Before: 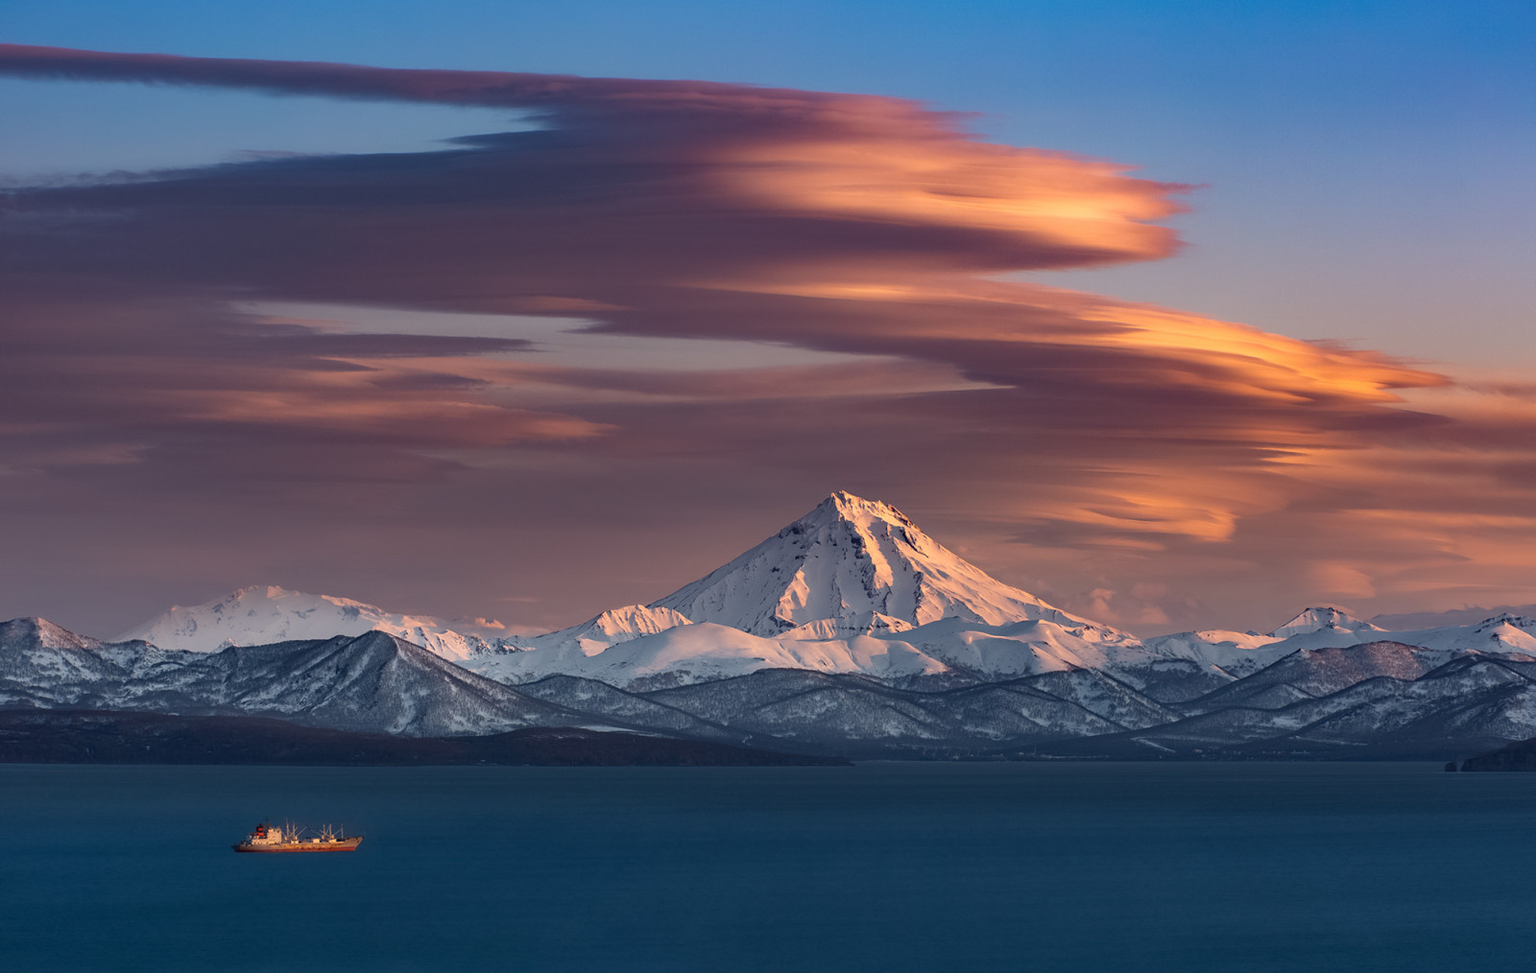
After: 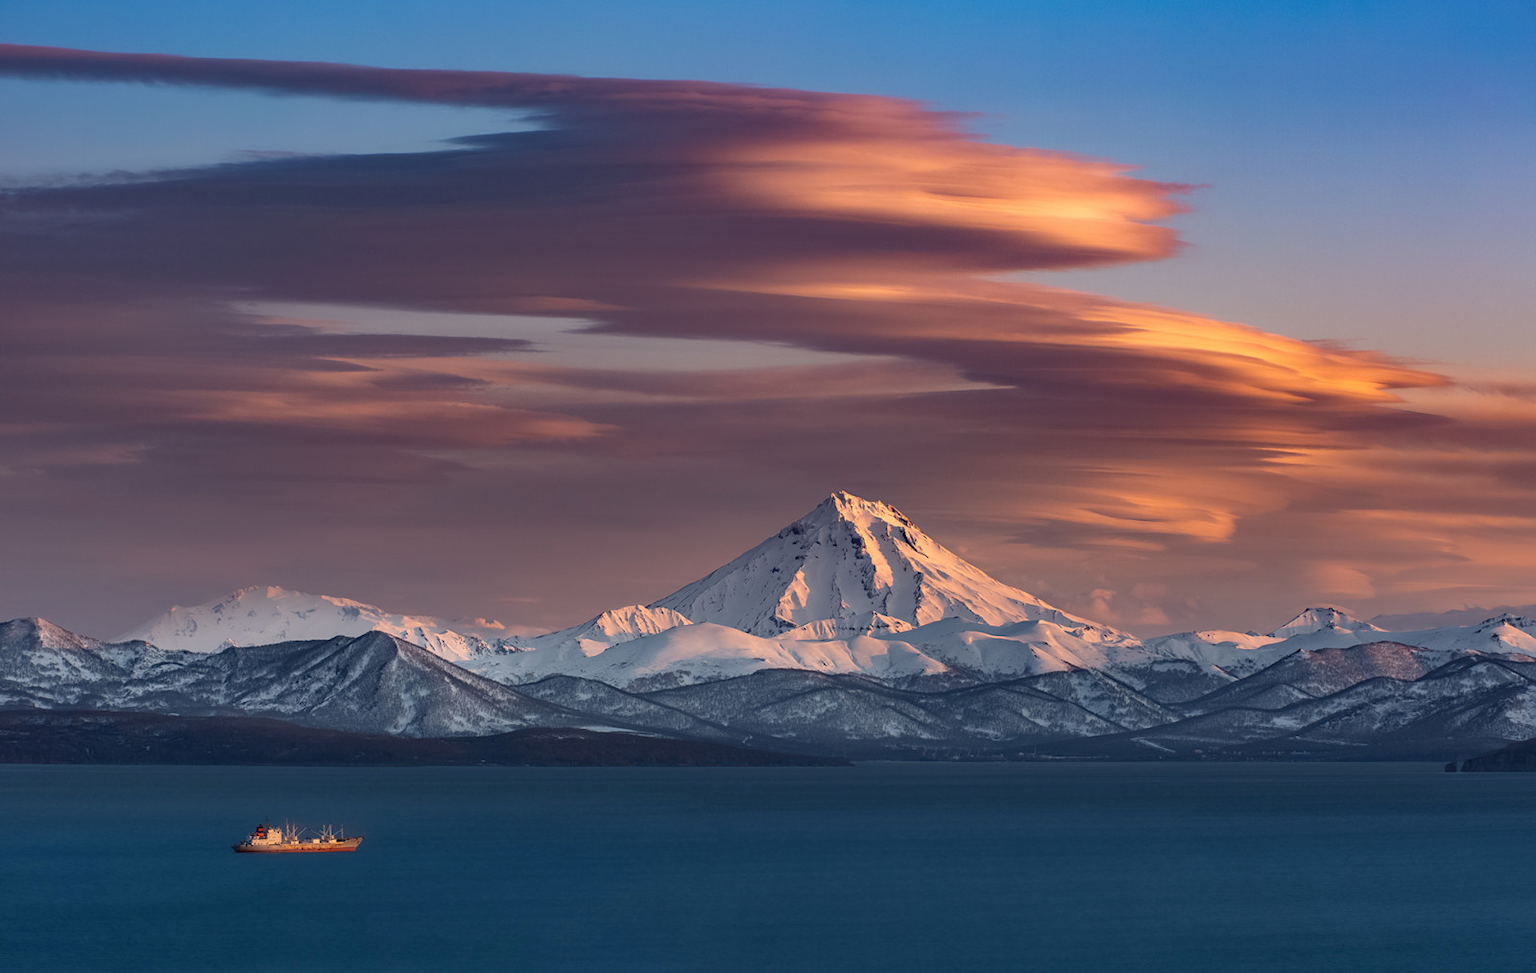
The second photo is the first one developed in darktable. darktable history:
shadows and highlights: shadows 29.19, highlights -29.61, low approximation 0.01, soften with gaussian
